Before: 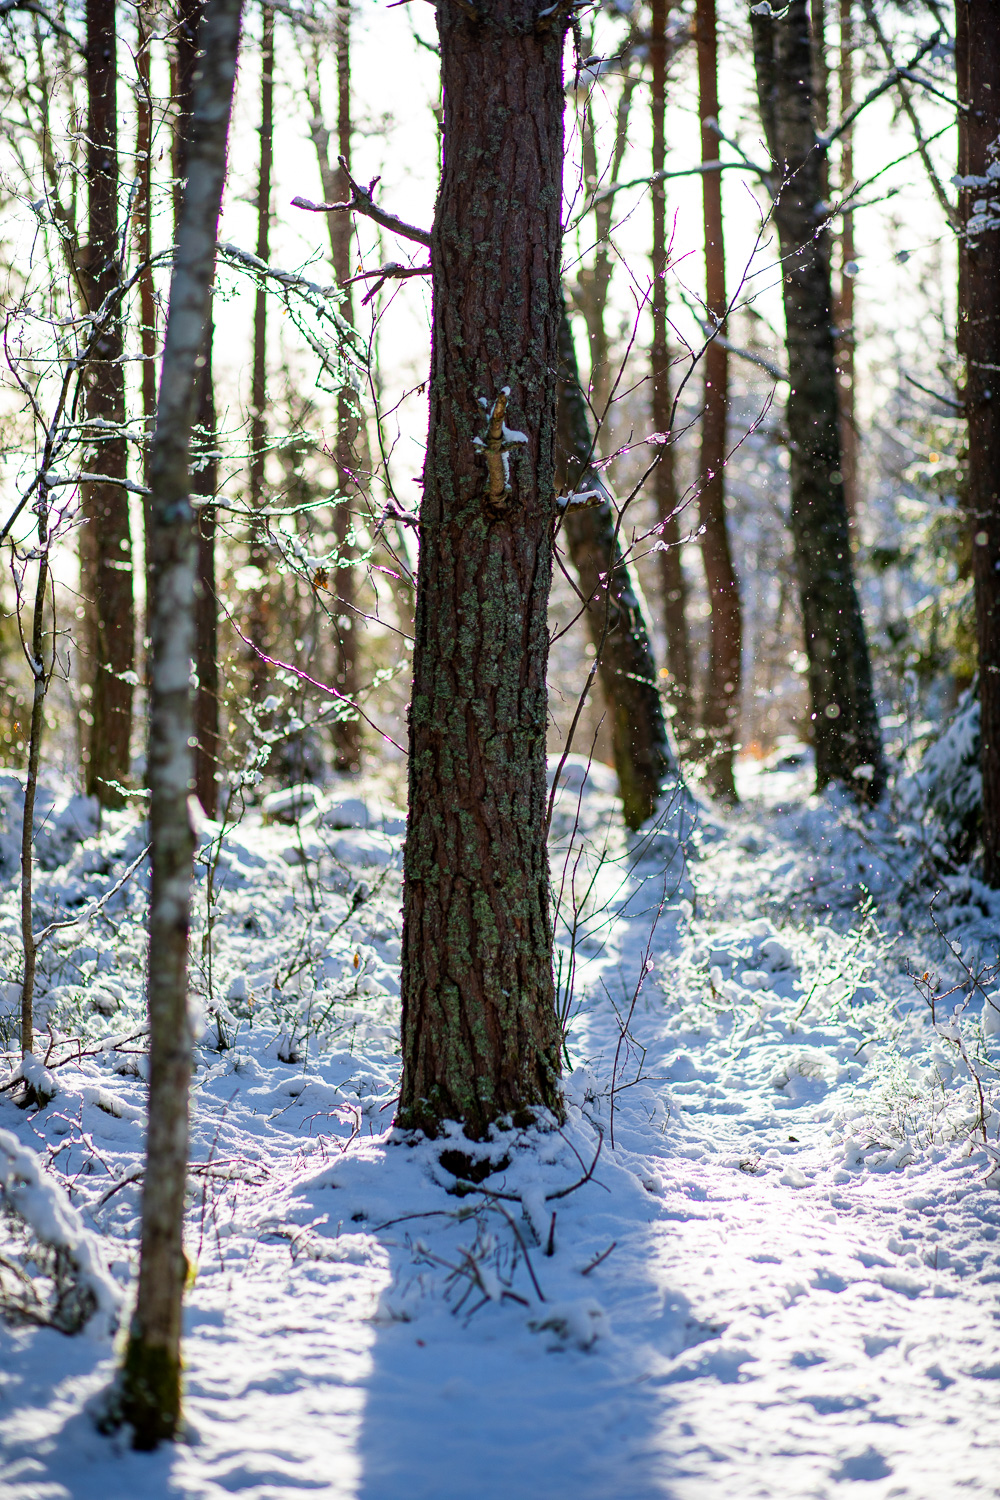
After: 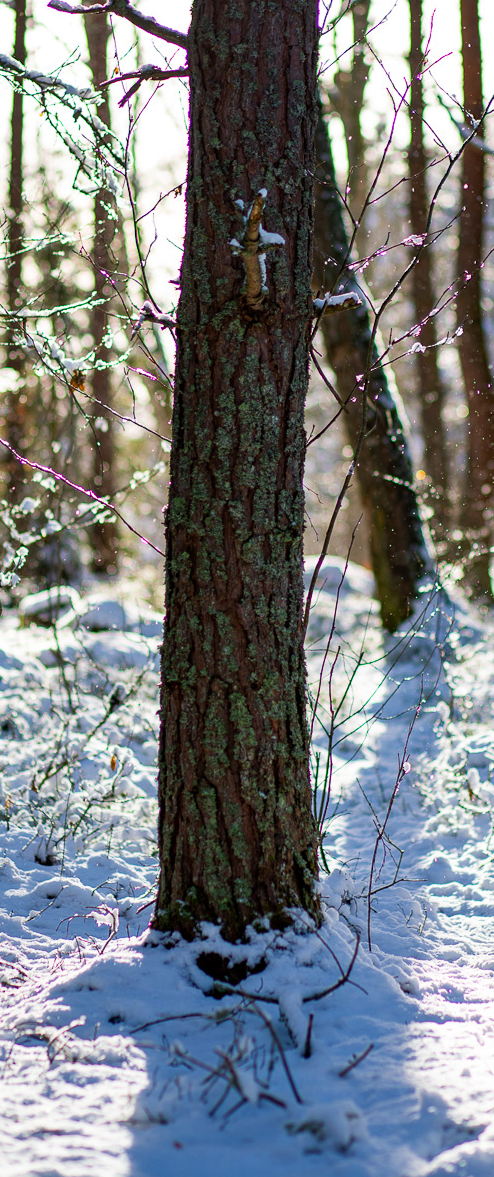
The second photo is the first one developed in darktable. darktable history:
crop and rotate: angle 0.02°, left 24.353%, top 13.219%, right 26.156%, bottom 8.224%
shadows and highlights: radius 337.17, shadows 29.01, soften with gaussian
